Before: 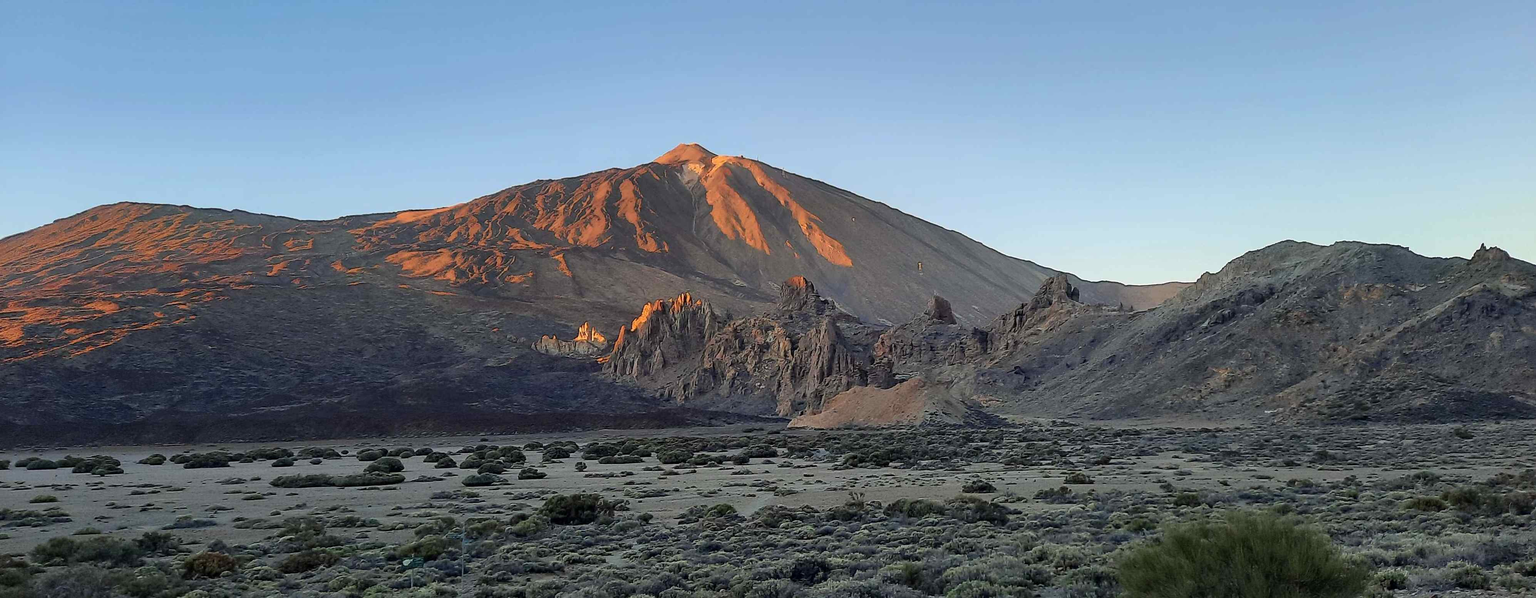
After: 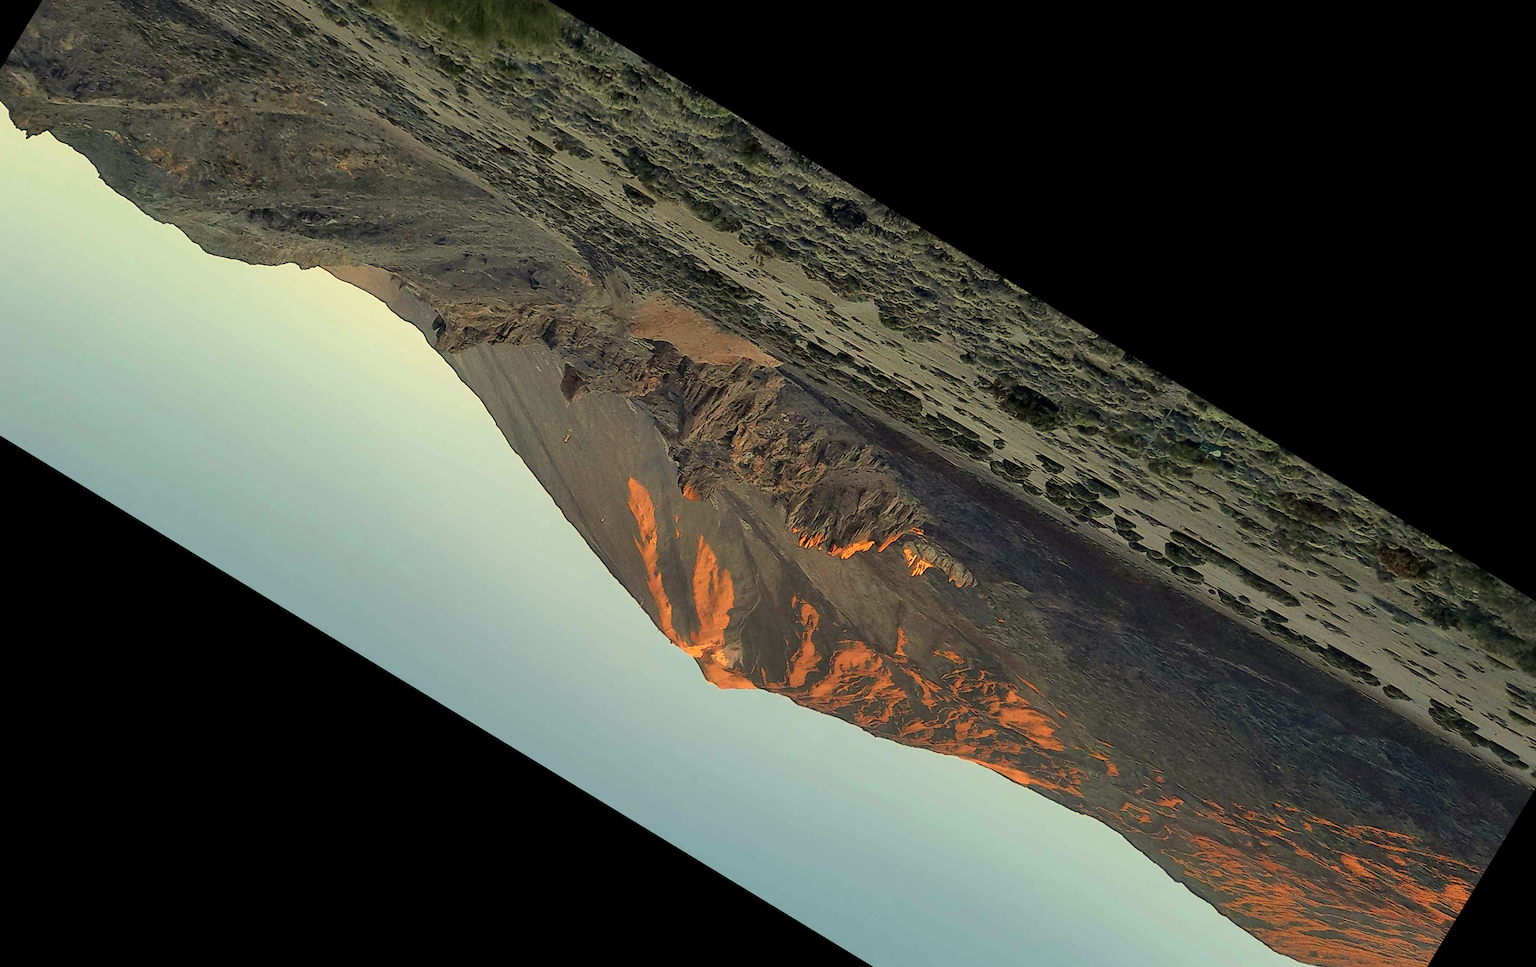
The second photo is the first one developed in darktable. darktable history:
crop and rotate: angle 148.68°, left 9.111%, top 15.603%, right 4.588%, bottom 17.041%
white balance: red 1.08, blue 0.791
